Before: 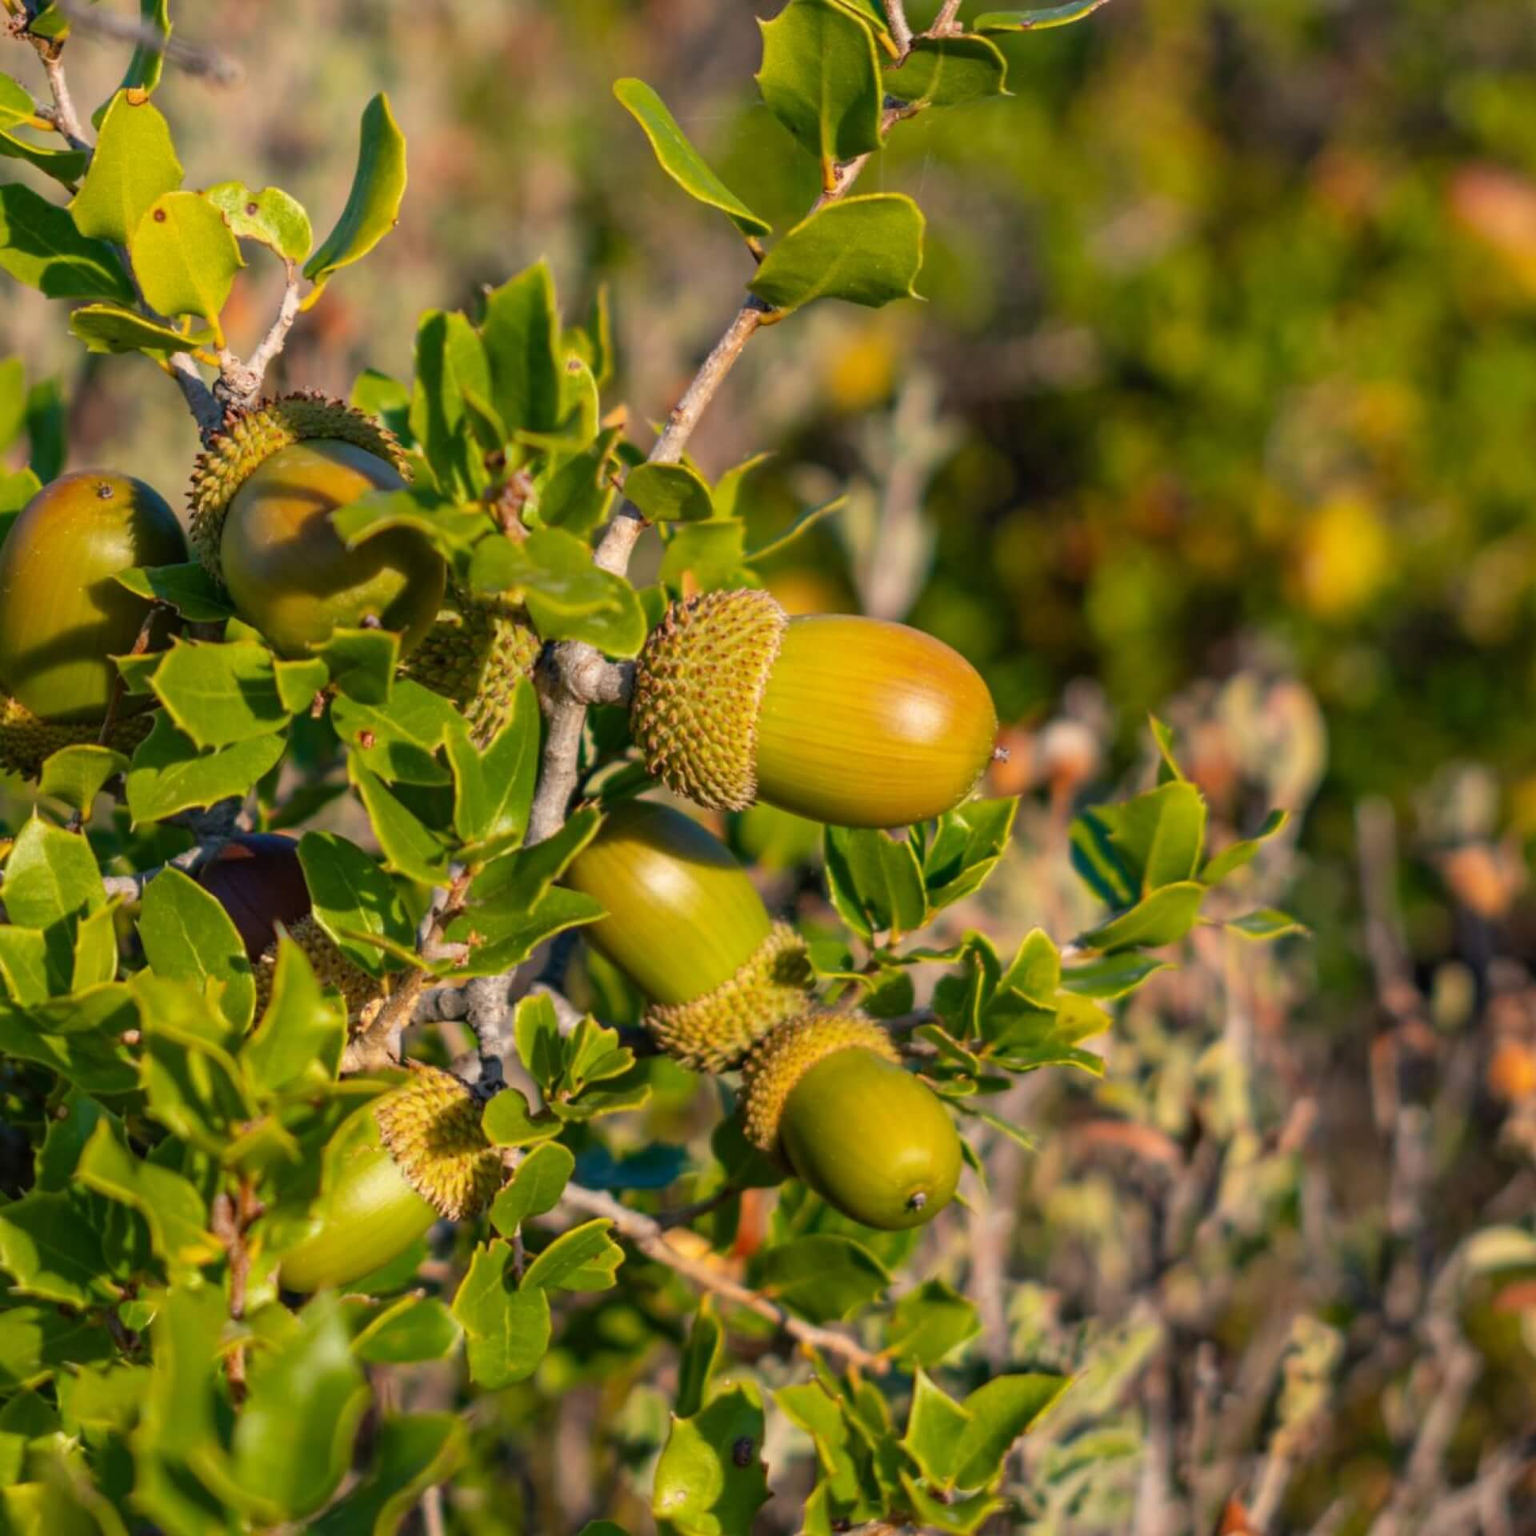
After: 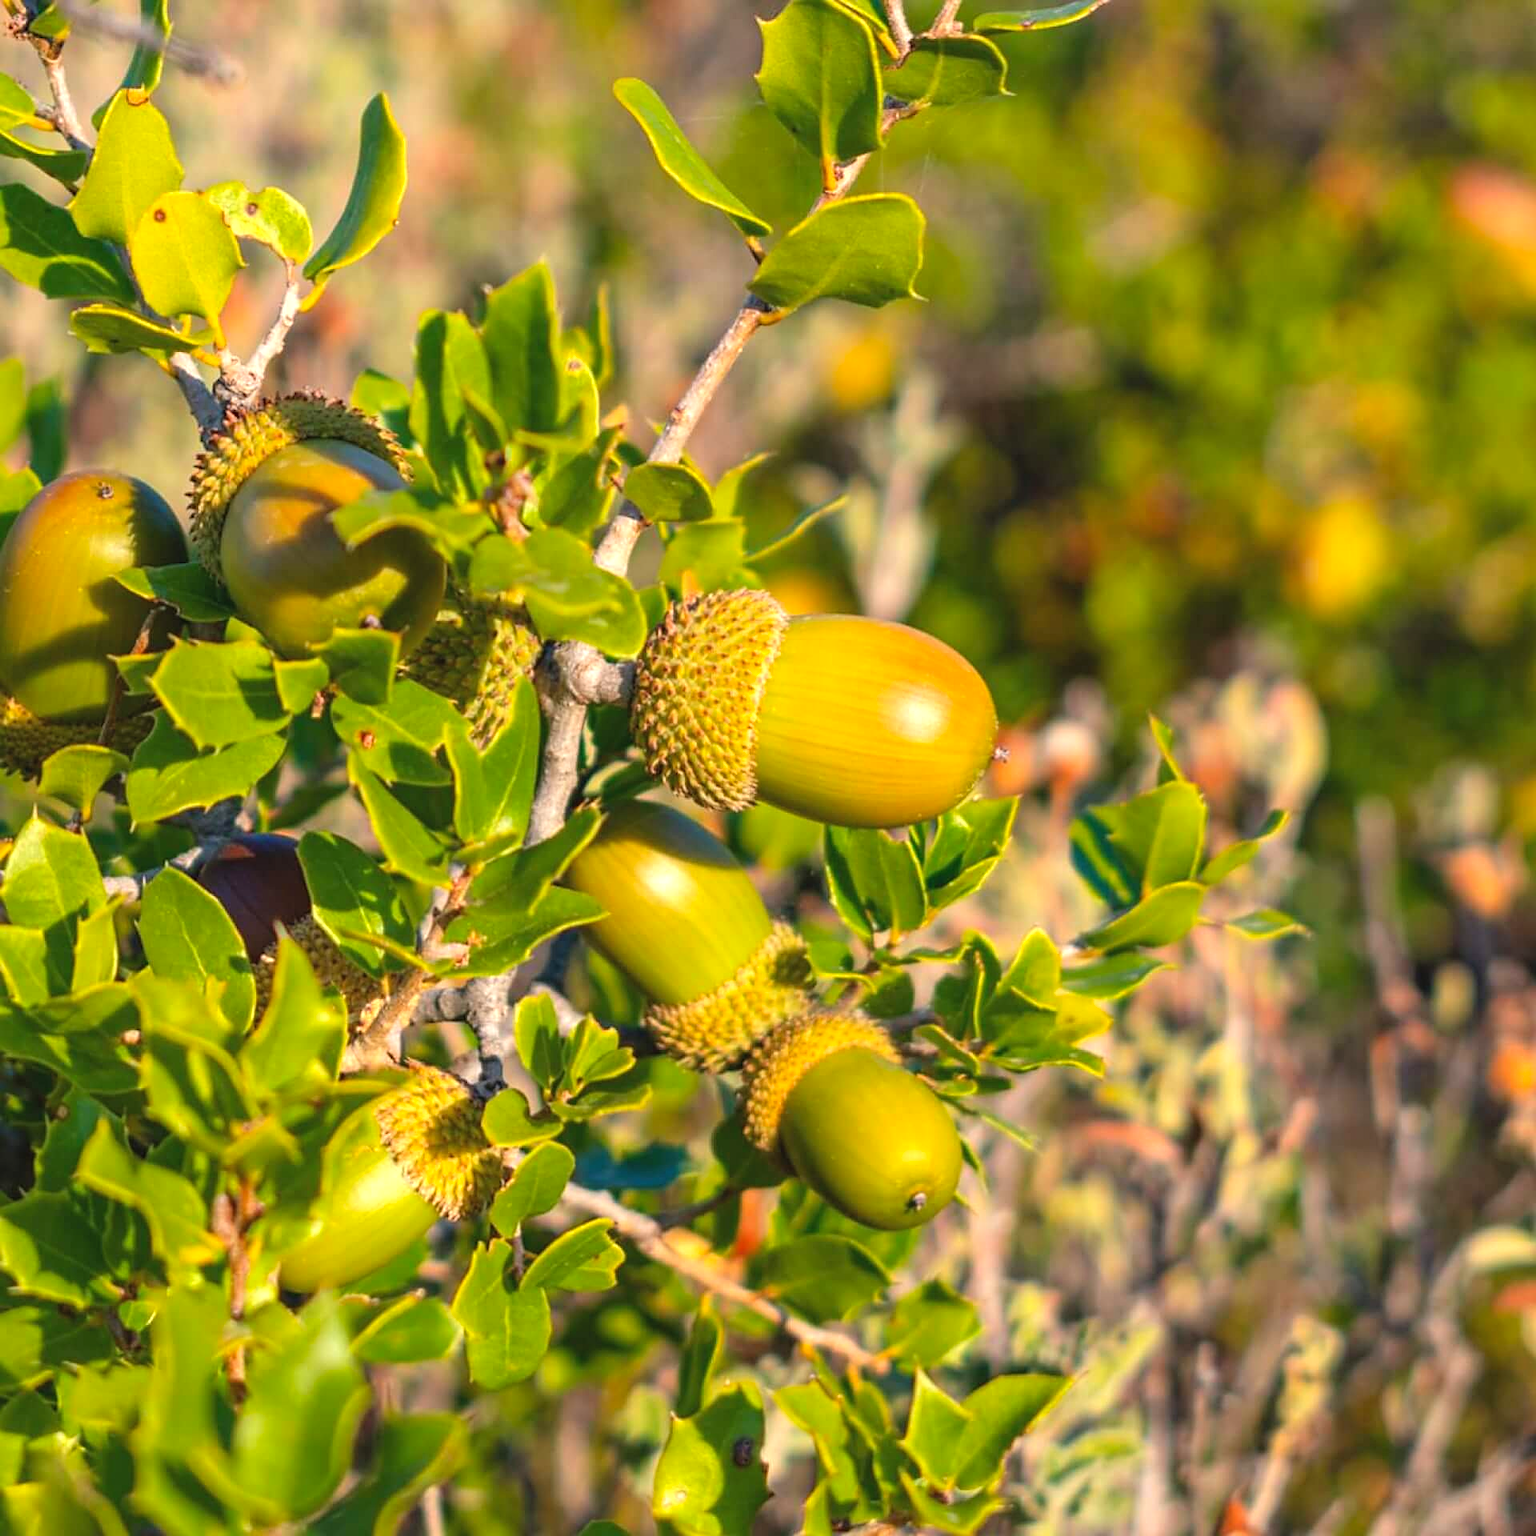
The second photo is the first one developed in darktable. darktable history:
sharpen: on, module defaults
contrast brightness saturation: contrast 0.03, brightness 0.06, saturation 0.13
exposure: black level correction -0.002, exposure 0.54 EV, compensate highlight preservation false
